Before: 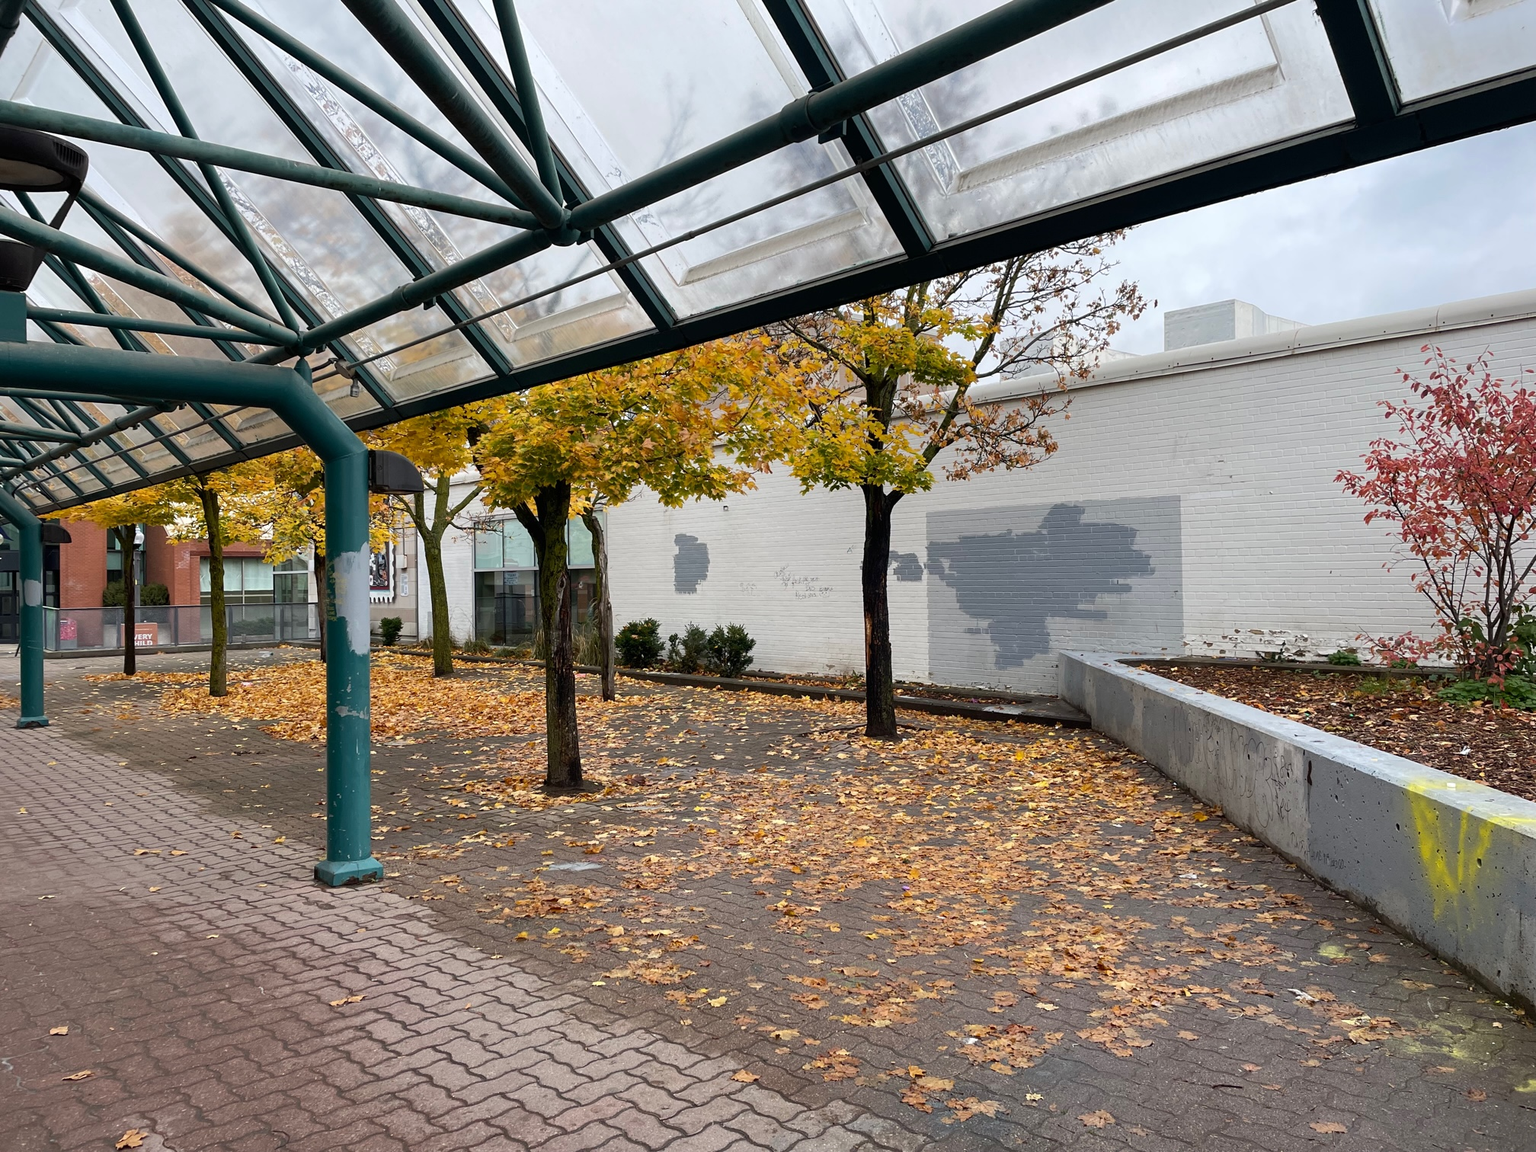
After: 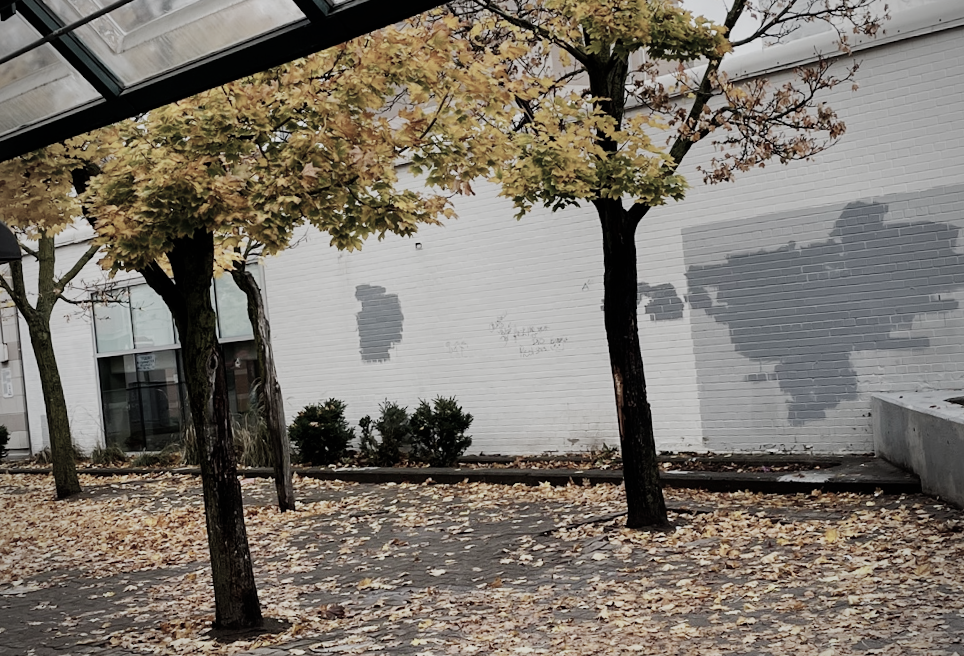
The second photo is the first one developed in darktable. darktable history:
crop: left 25%, top 25%, right 25%, bottom 25%
rotate and perspective: rotation -5°, crop left 0.05, crop right 0.952, crop top 0.11, crop bottom 0.89
color correction: saturation 0.5
sigmoid: skew -0.2, preserve hue 0%, red attenuation 0.1, red rotation 0.035, green attenuation 0.1, green rotation -0.017, blue attenuation 0.15, blue rotation -0.052, base primaries Rec2020
vignetting: fall-off radius 60.92%
